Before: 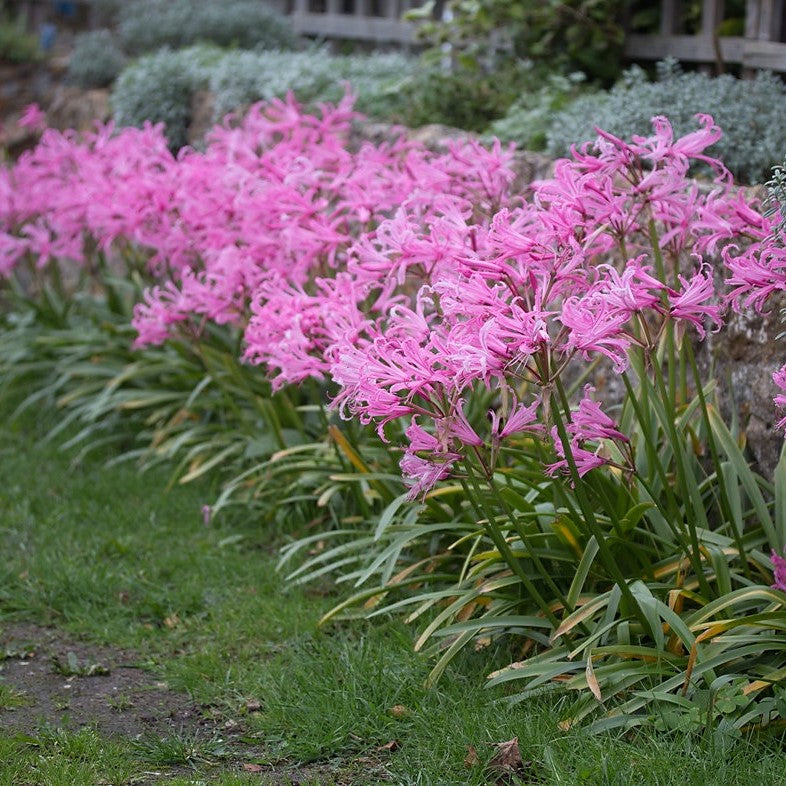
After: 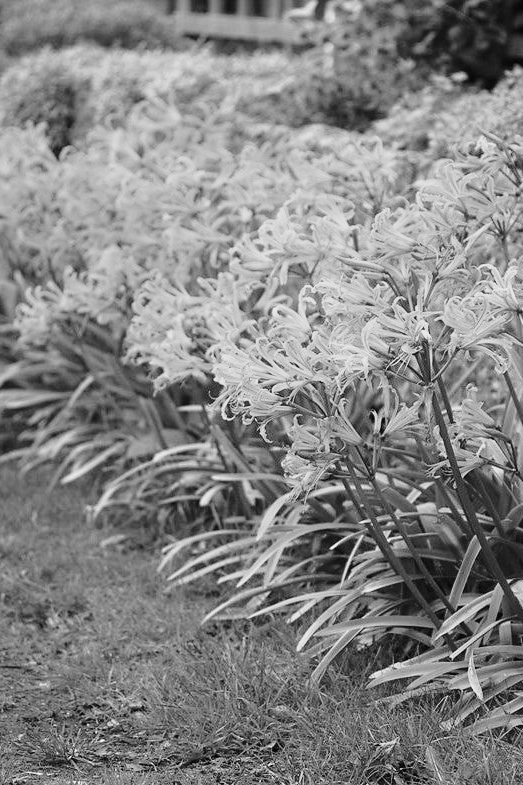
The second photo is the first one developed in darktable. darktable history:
monochrome: a -35.87, b 49.73, size 1.7
crop and rotate: left 15.055%, right 18.278%
base curve: curves: ch0 [(0, 0) (0.028, 0.03) (0.121, 0.232) (0.46, 0.748) (0.859, 0.968) (1, 1)], preserve colors none
